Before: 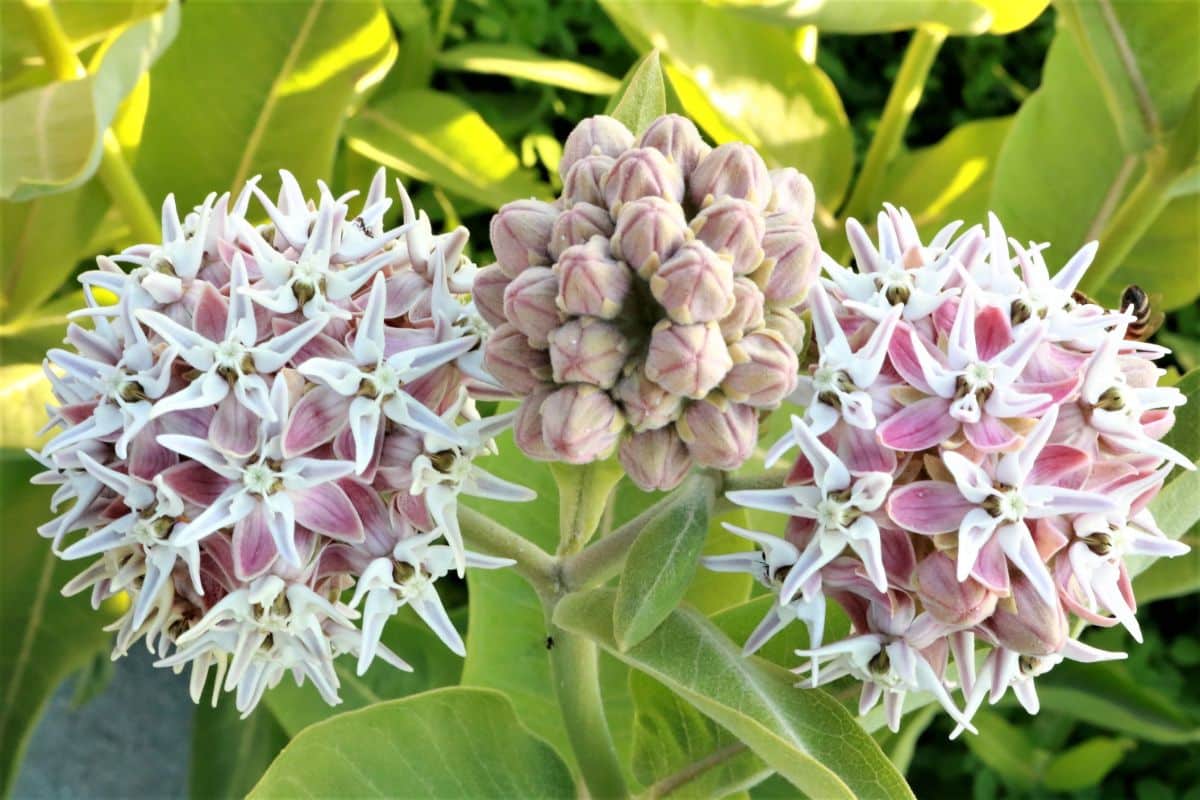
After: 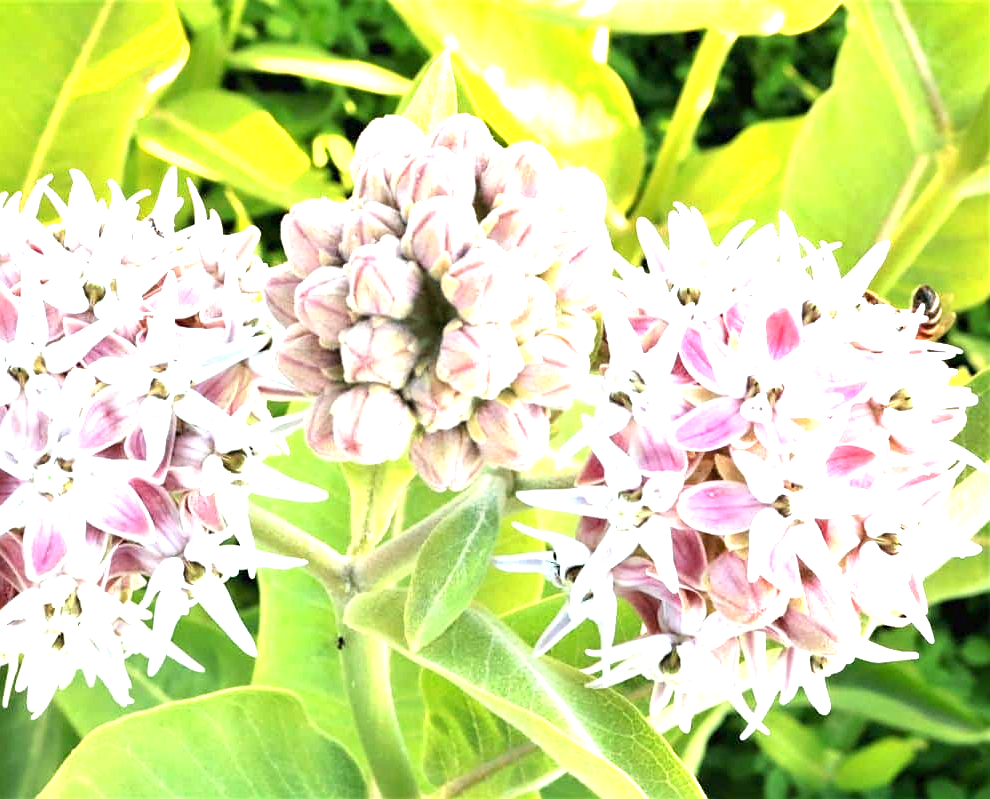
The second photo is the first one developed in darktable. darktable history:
crop: left 17.49%, bottom 0.045%
sharpen: amount 0.21
exposure: black level correction 0, exposure 1.567 EV, compensate highlight preservation false
